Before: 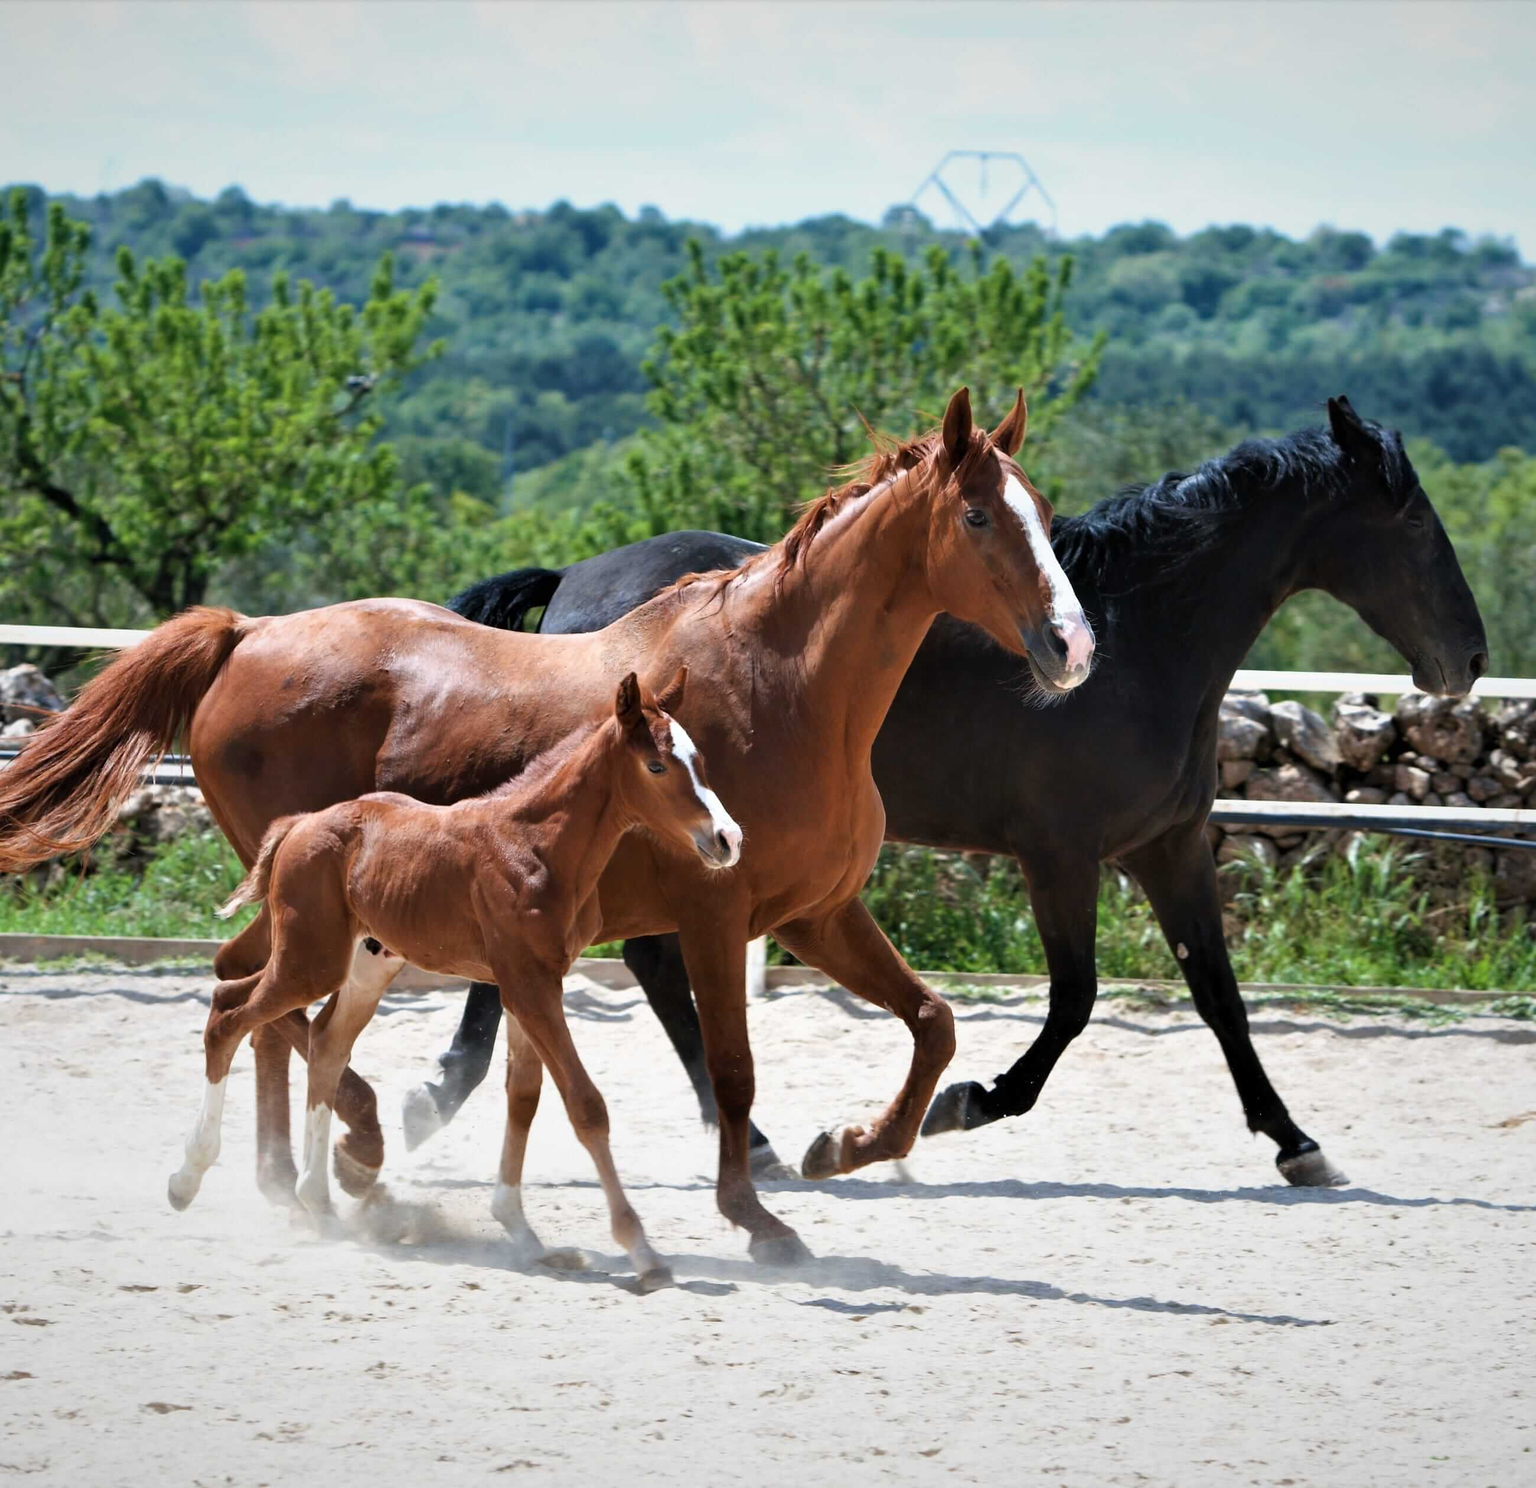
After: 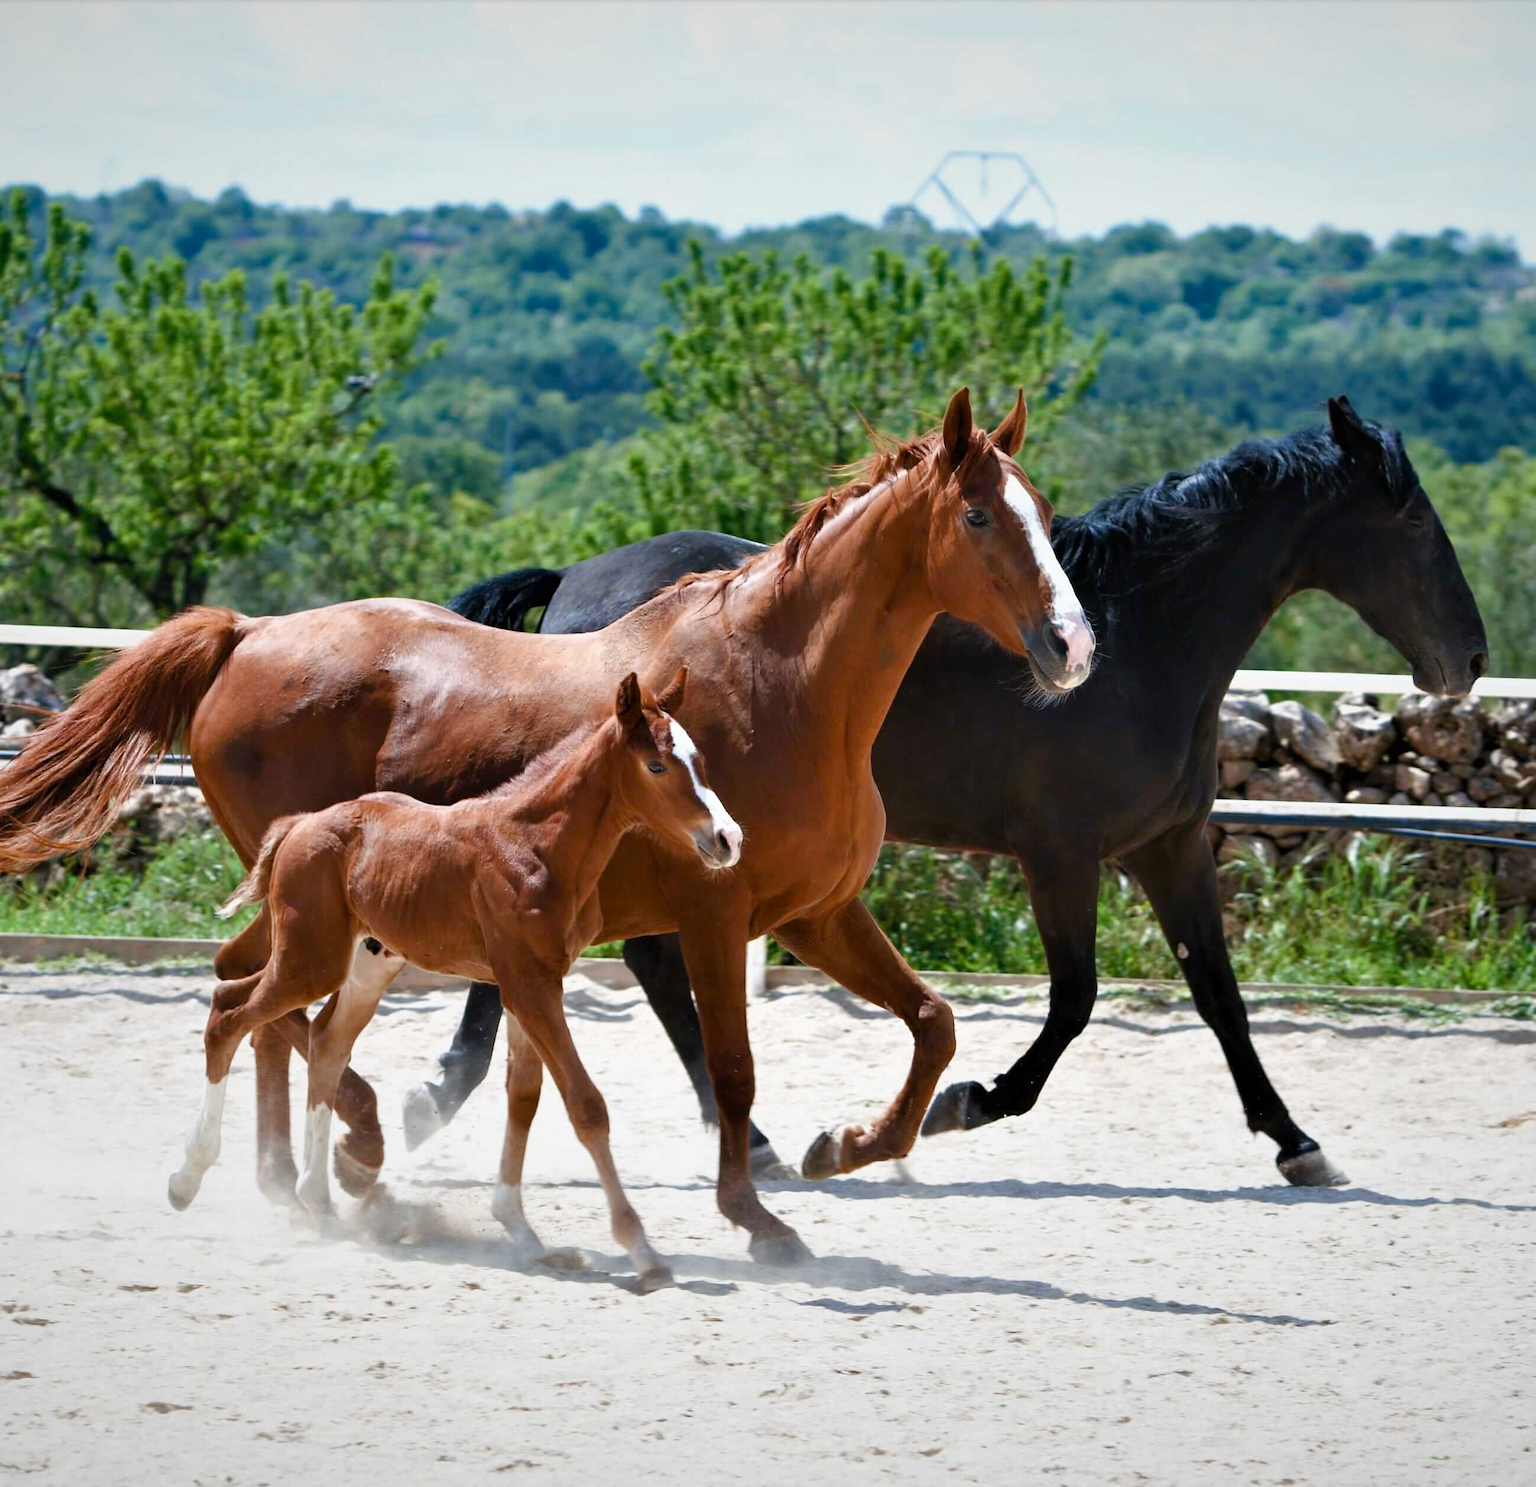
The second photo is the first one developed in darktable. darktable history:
color balance rgb: linear chroma grading › global chroma 24.451%, perceptual saturation grading › global saturation -10.841%, perceptual saturation grading › highlights -27.578%, perceptual saturation grading › shadows 20.692%, global vibrance 9.655%
